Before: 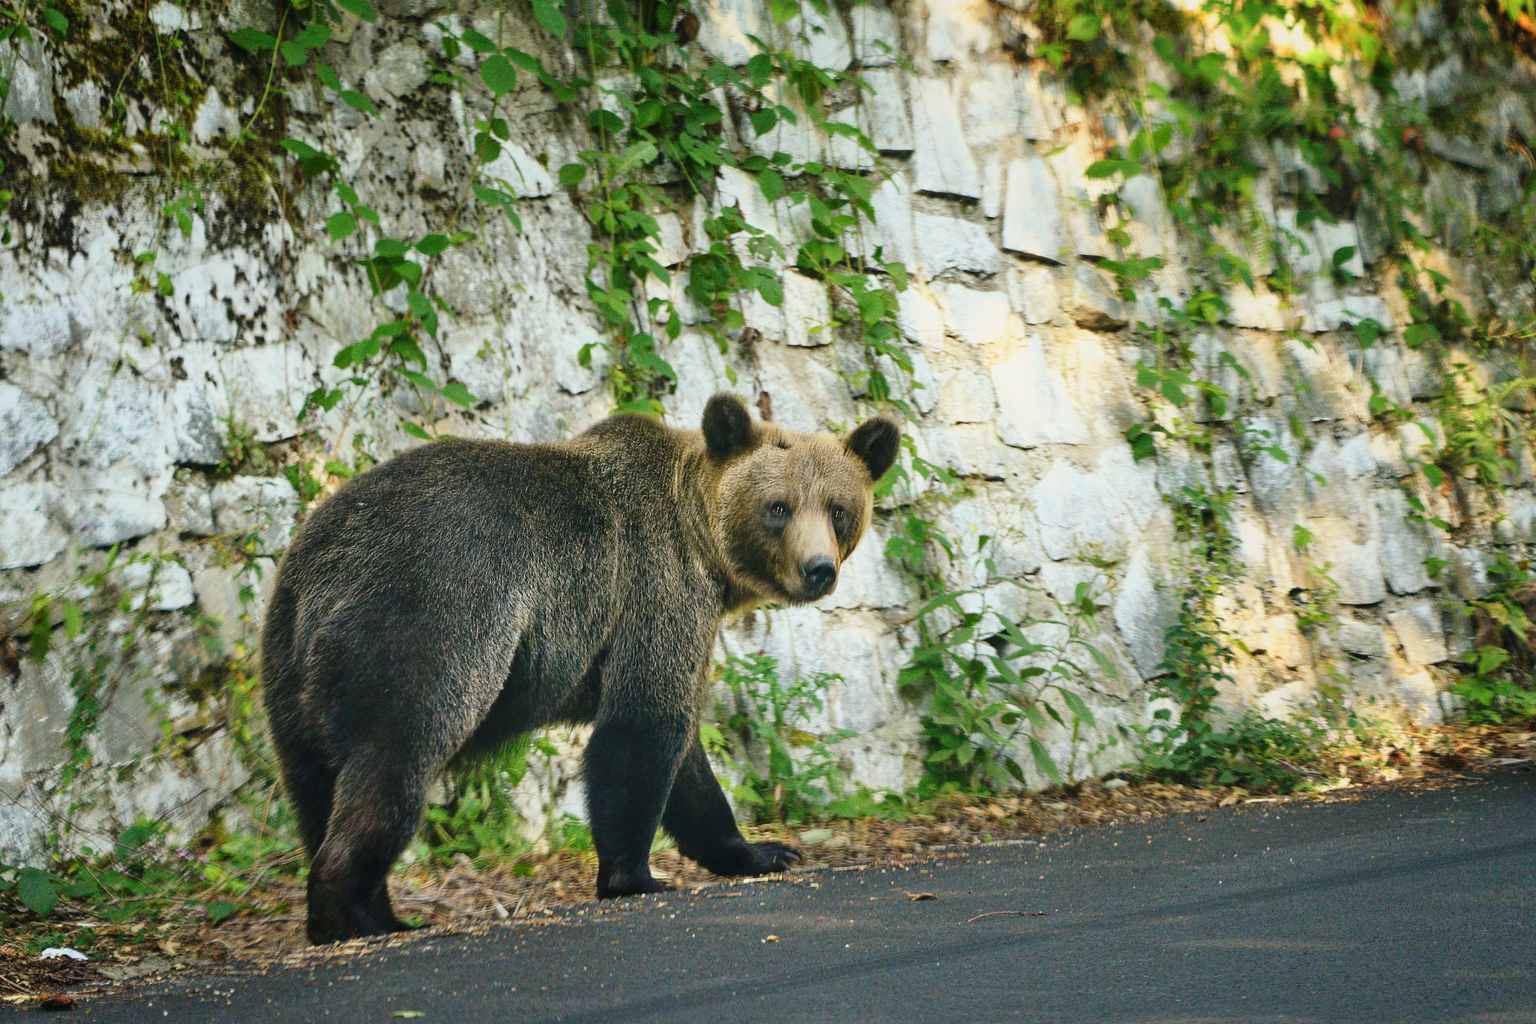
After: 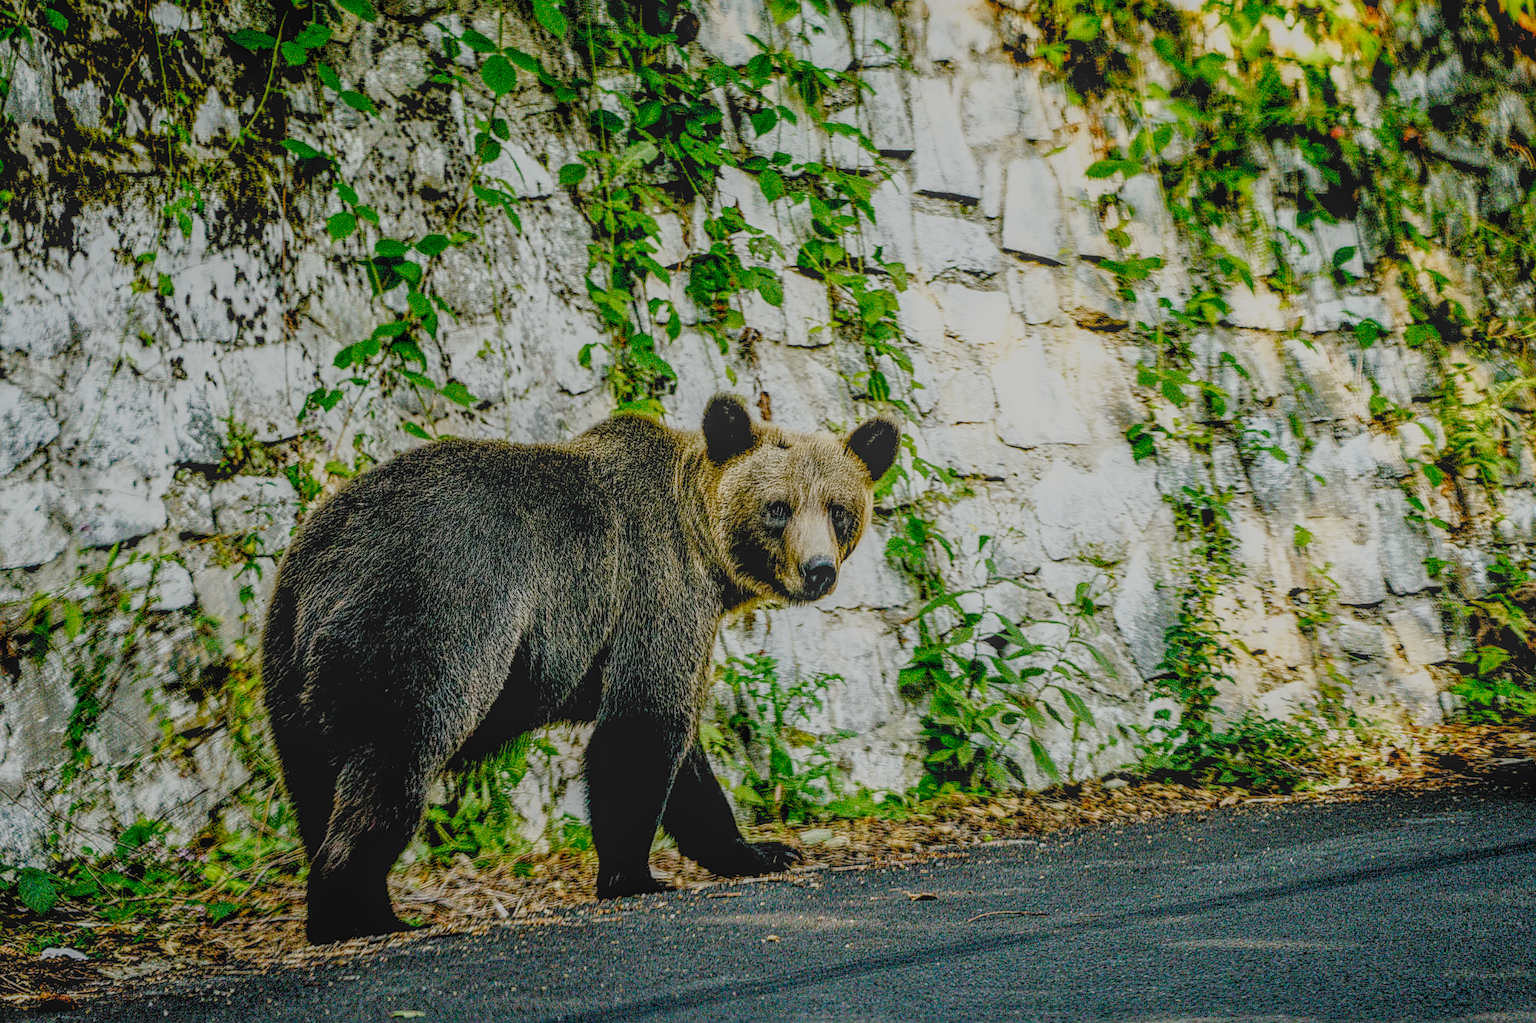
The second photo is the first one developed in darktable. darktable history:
local contrast: highlights 20%, shadows 30%, detail 200%, midtone range 0.2
sharpen: on, module defaults
filmic rgb: black relative exposure -2.85 EV, white relative exposure 4.56 EV, hardness 1.77, contrast 1.25, preserve chrominance no, color science v5 (2021)
